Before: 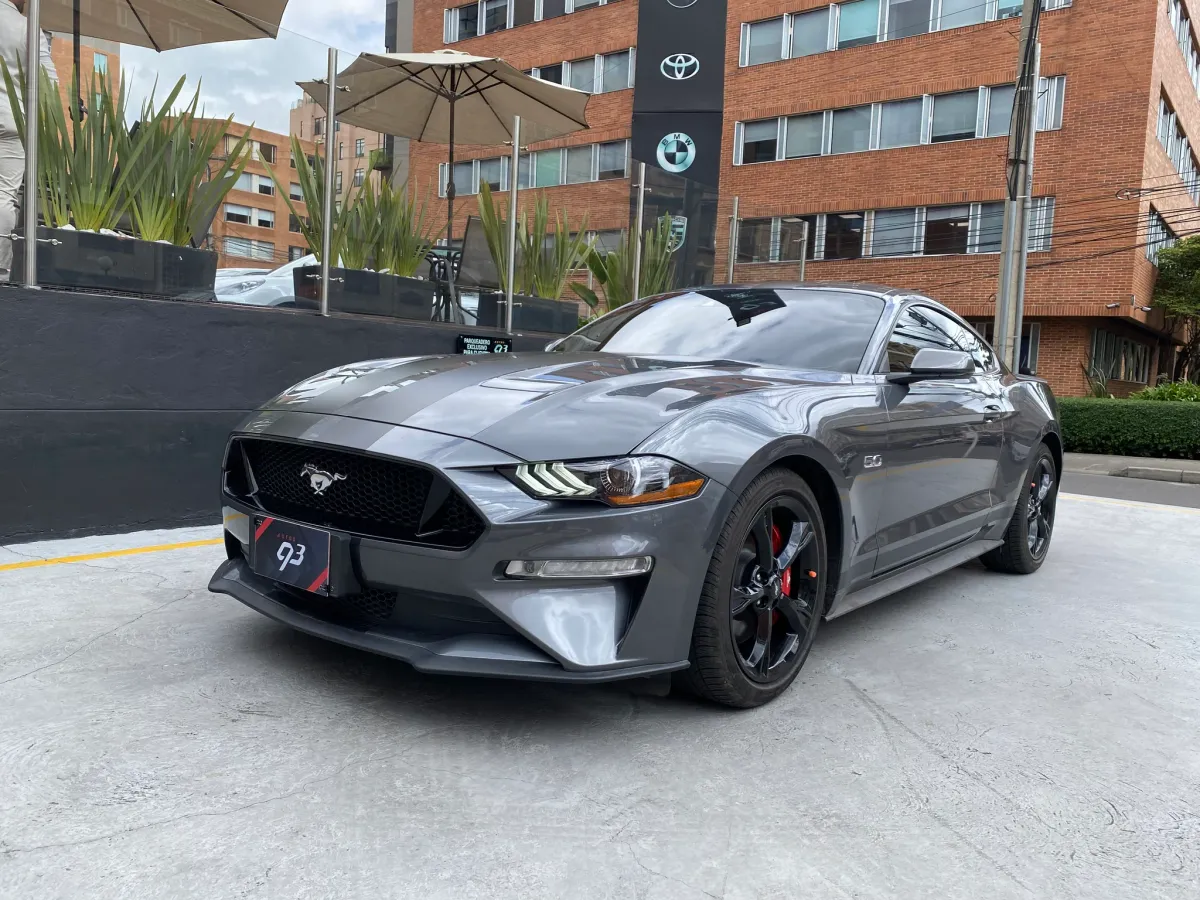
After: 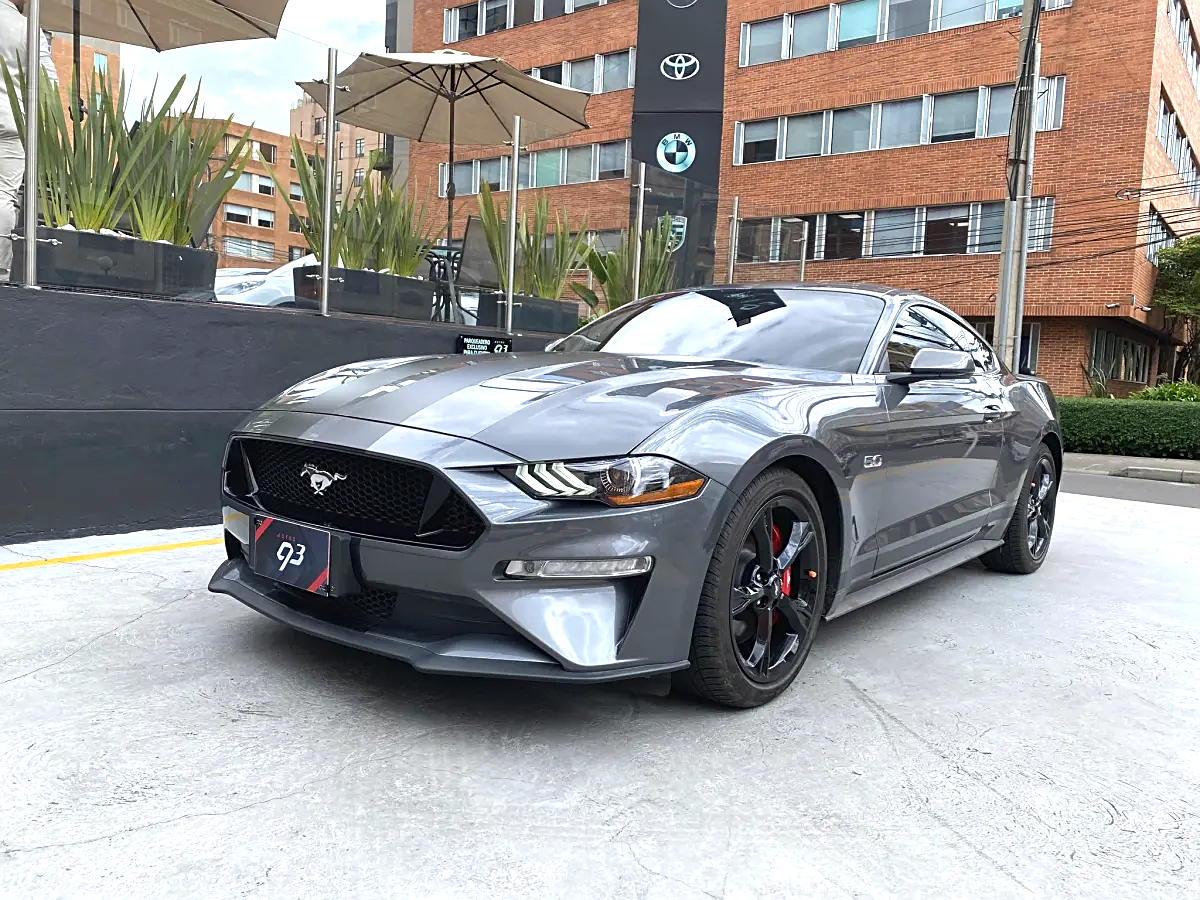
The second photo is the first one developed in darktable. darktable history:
sharpen: on, module defaults
exposure: black level correction -0.002, exposure 0.533 EV, compensate exposure bias true, compensate highlight preservation false
